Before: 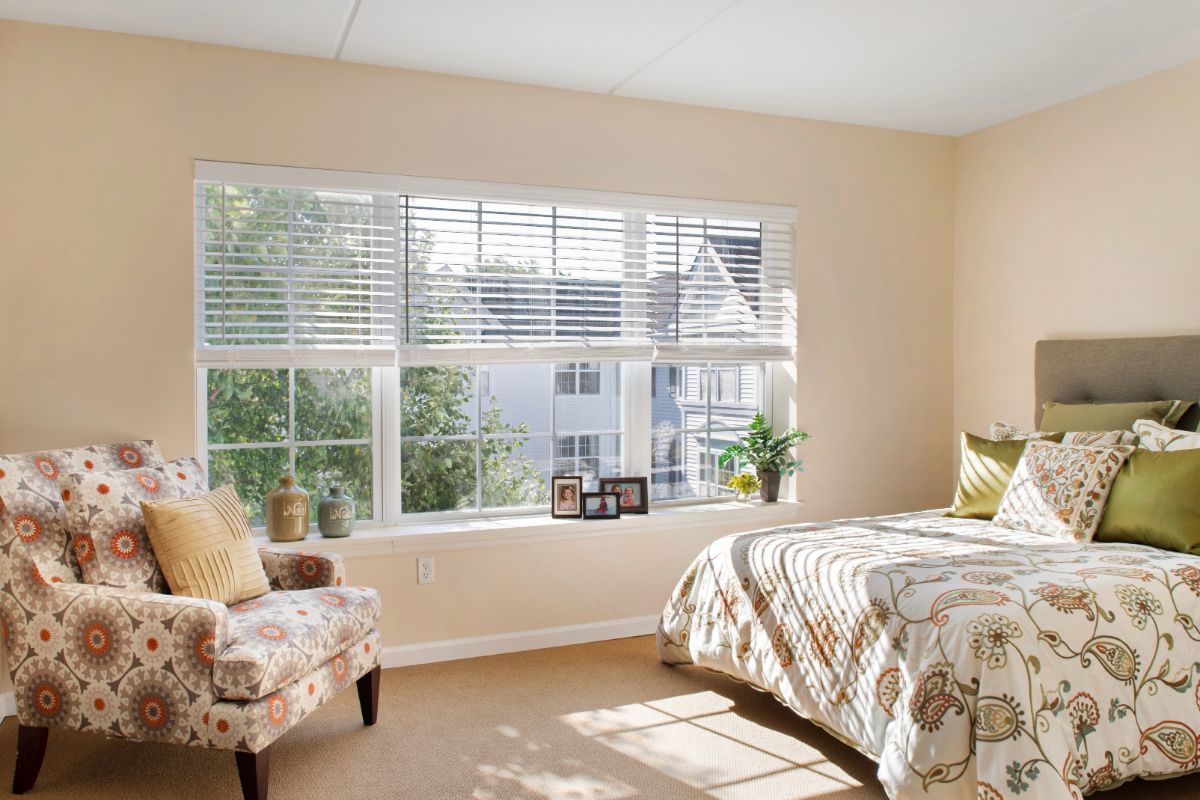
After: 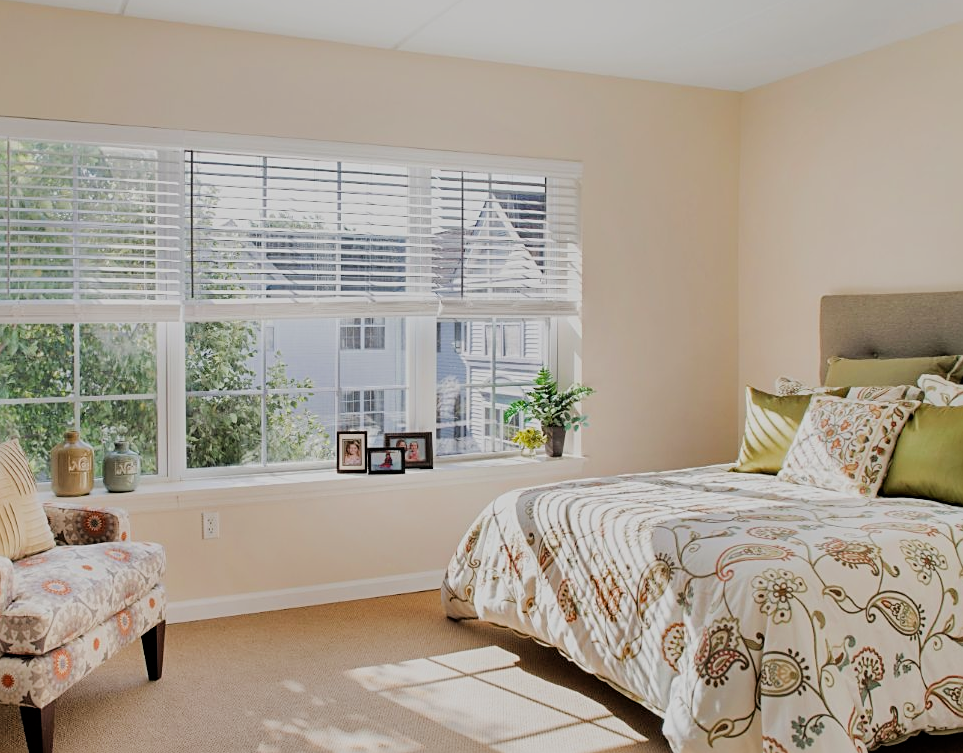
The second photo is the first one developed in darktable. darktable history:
crop and rotate: left 17.959%, top 5.771%, right 1.742%
sharpen: on, module defaults
filmic rgb: black relative exposure -6.98 EV, white relative exposure 5.63 EV, hardness 2.86
